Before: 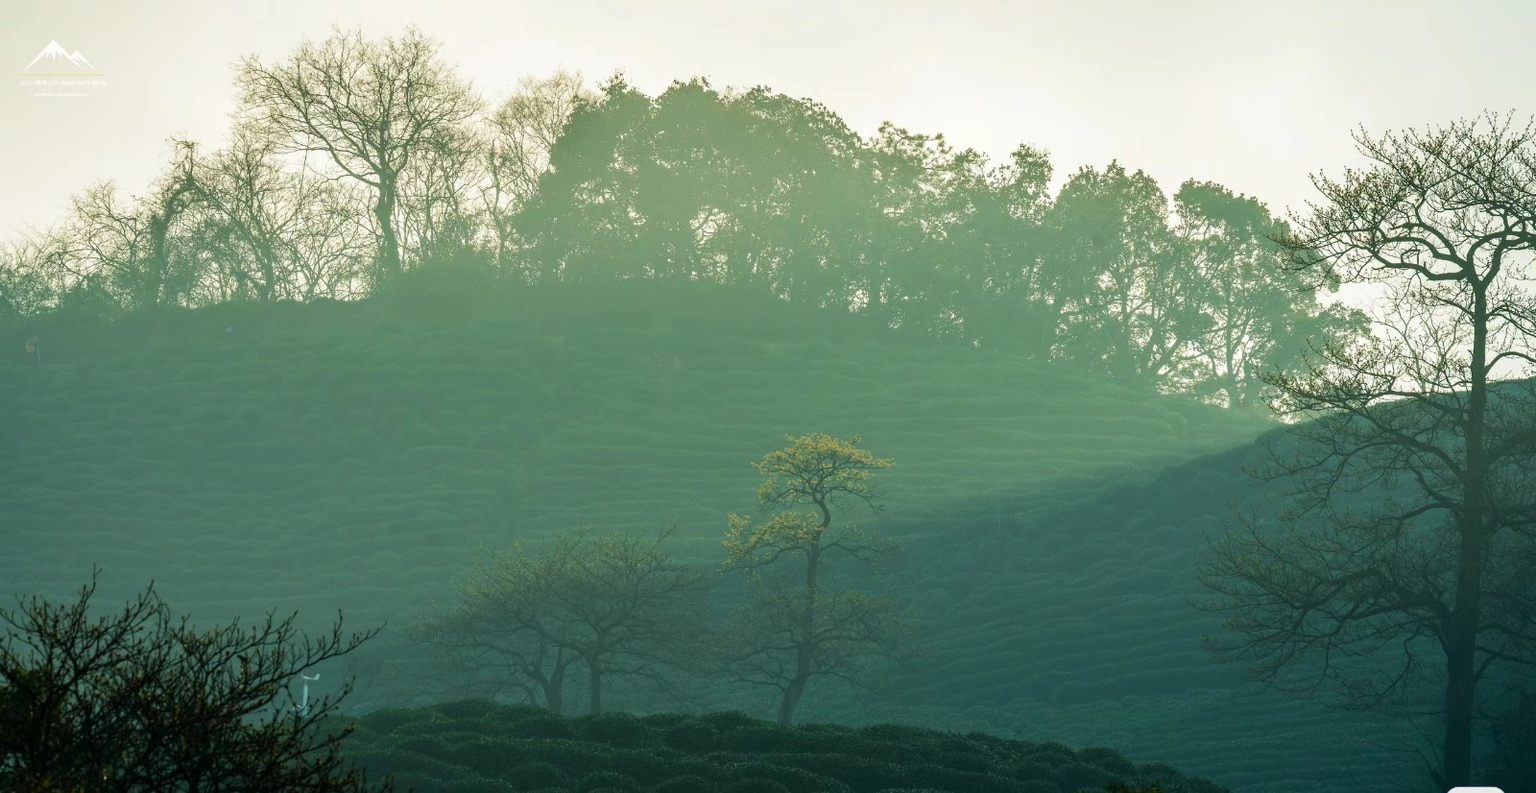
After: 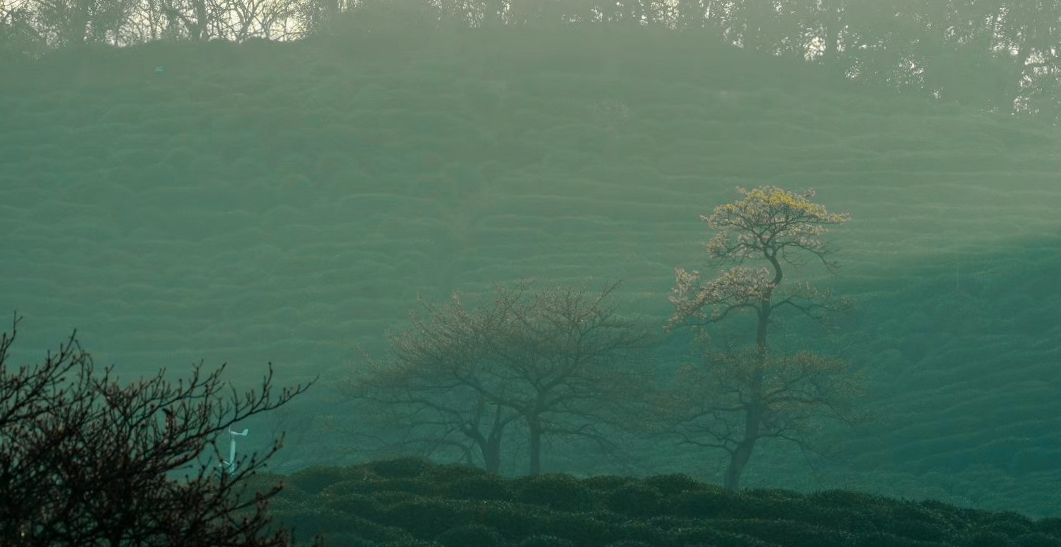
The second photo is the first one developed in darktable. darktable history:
color zones: curves: ch1 [(0.263, 0.53) (0.376, 0.287) (0.487, 0.512) (0.748, 0.547) (1, 0.513)]; ch2 [(0.262, 0.45) (0.751, 0.477)], mix 31.98%
color balance: output saturation 110%
crop and rotate: angle -0.82°, left 3.85%, top 31.828%, right 27.992%
